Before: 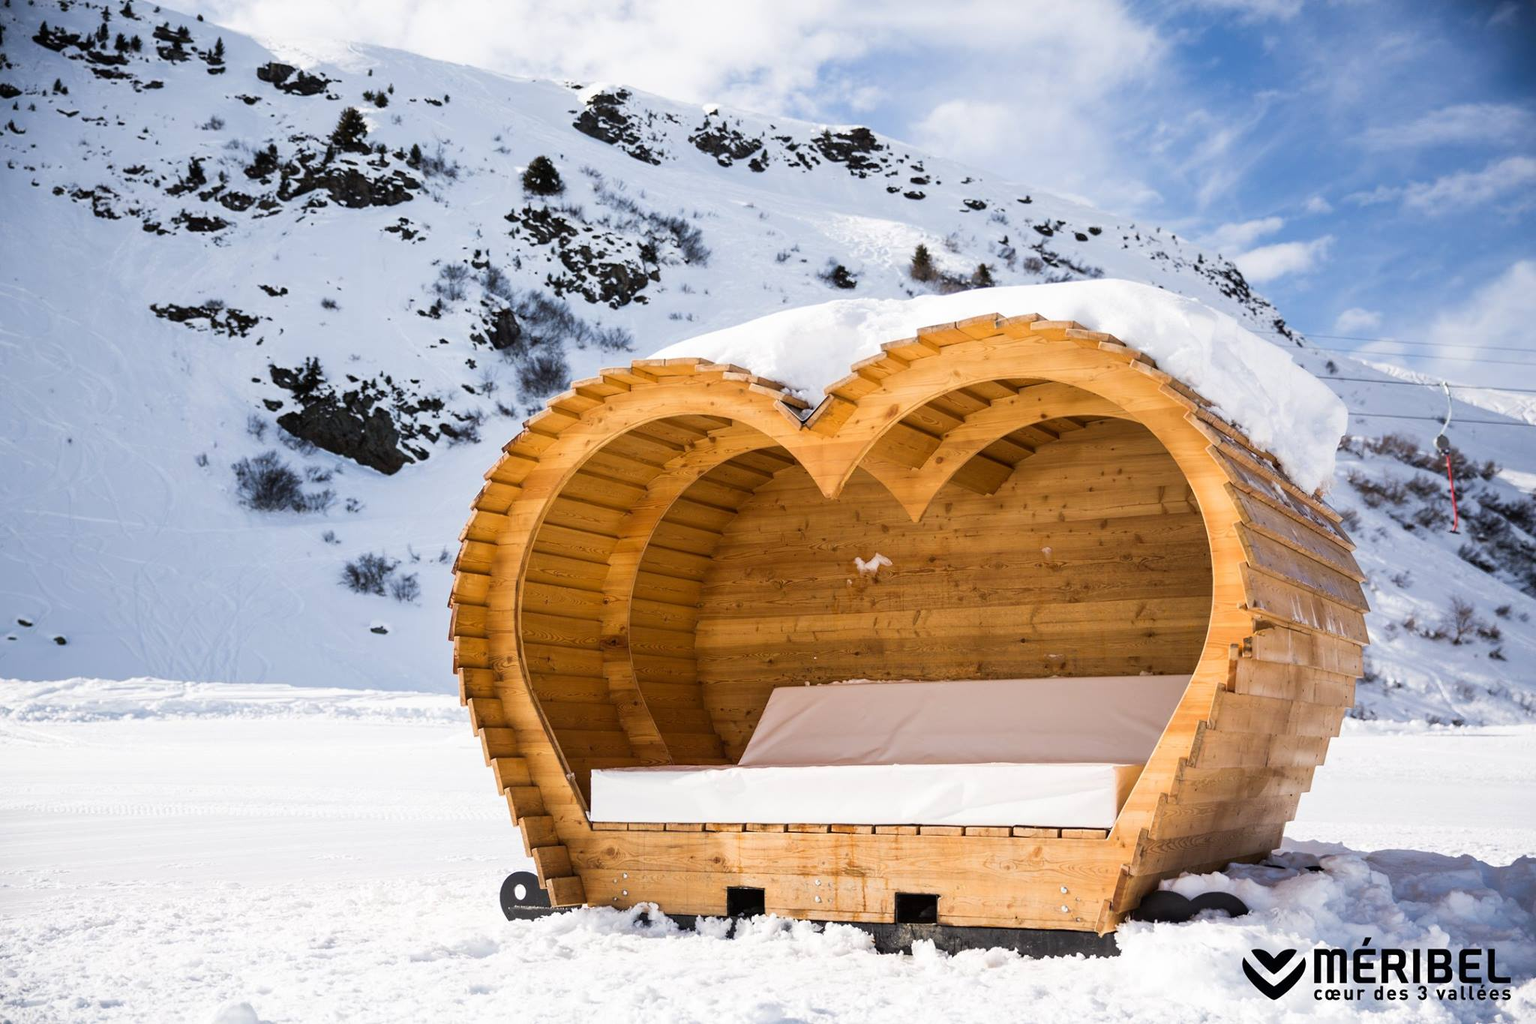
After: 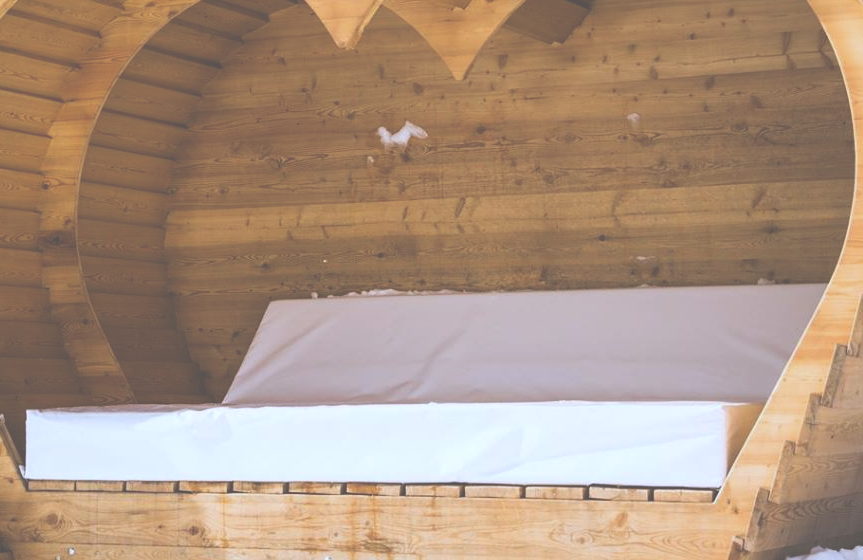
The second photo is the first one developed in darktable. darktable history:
exposure: black level correction -0.087, compensate highlight preservation false
crop: left 37.221%, top 45.169%, right 20.63%, bottom 13.777%
white balance: red 0.926, green 1.003, blue 1.133
